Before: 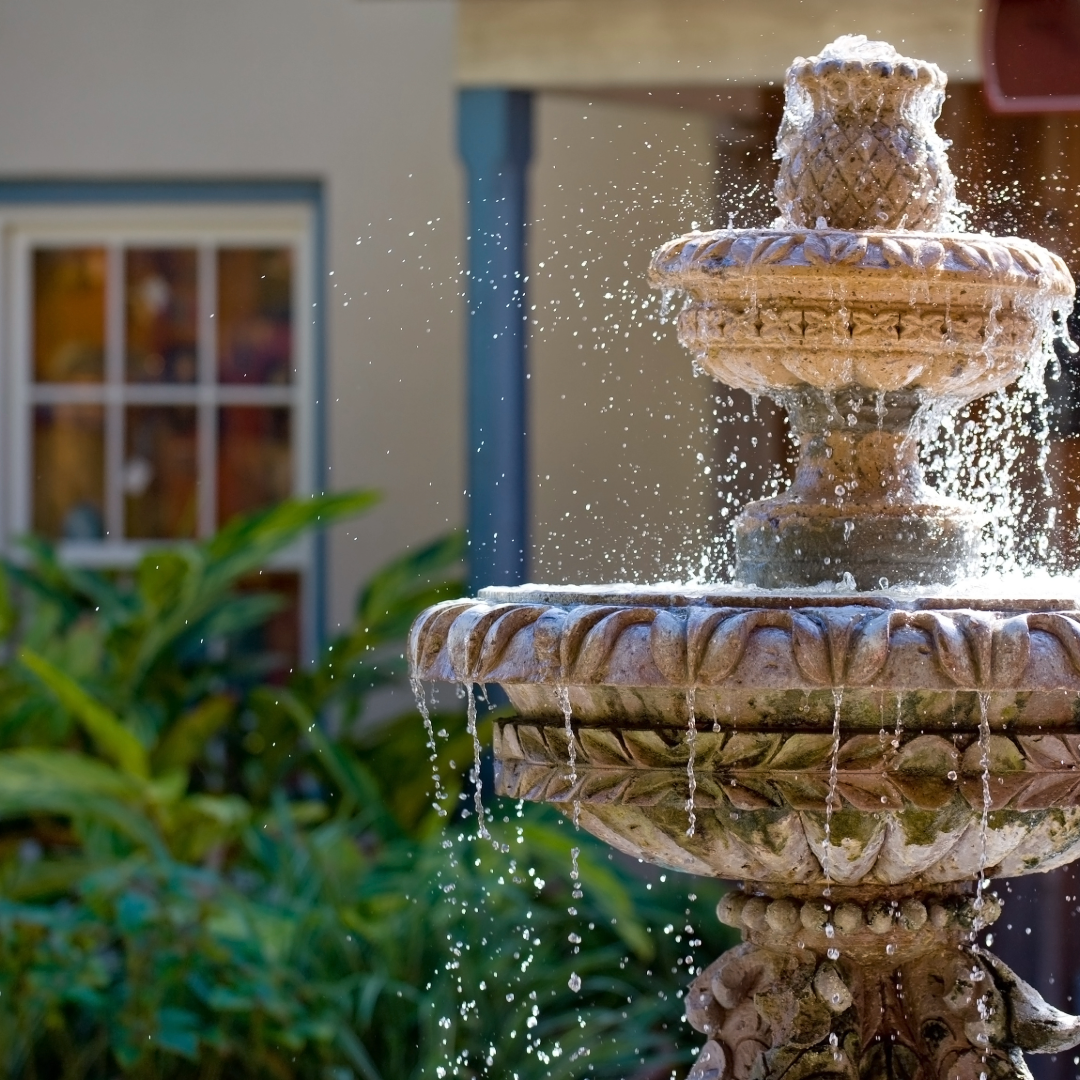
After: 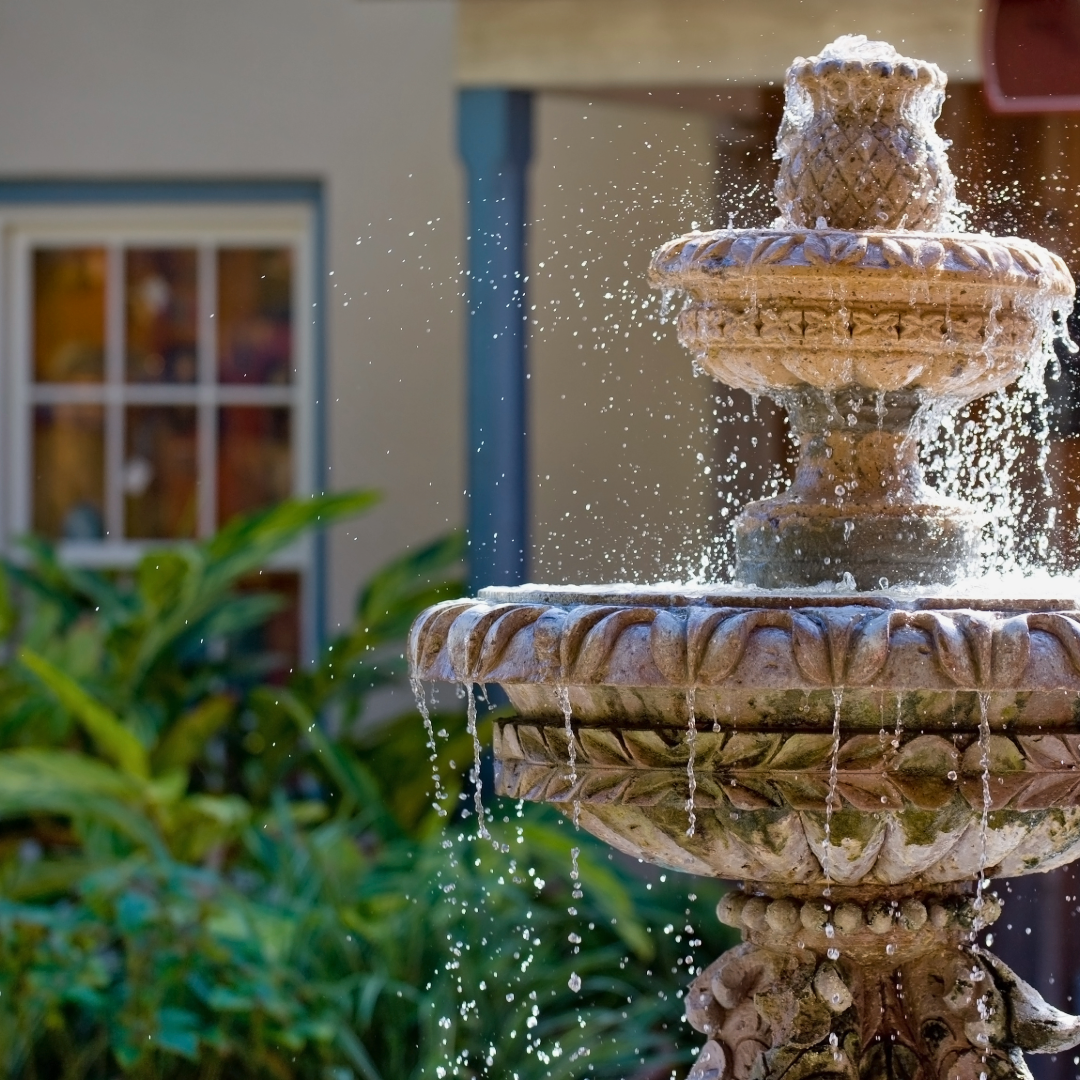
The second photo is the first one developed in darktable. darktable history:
shadows and highlights: white point adjustment -3.64, highlights -63.34, highlights color adjustment 42%, soften with gaussian
tone equalizer: on, module defaults
